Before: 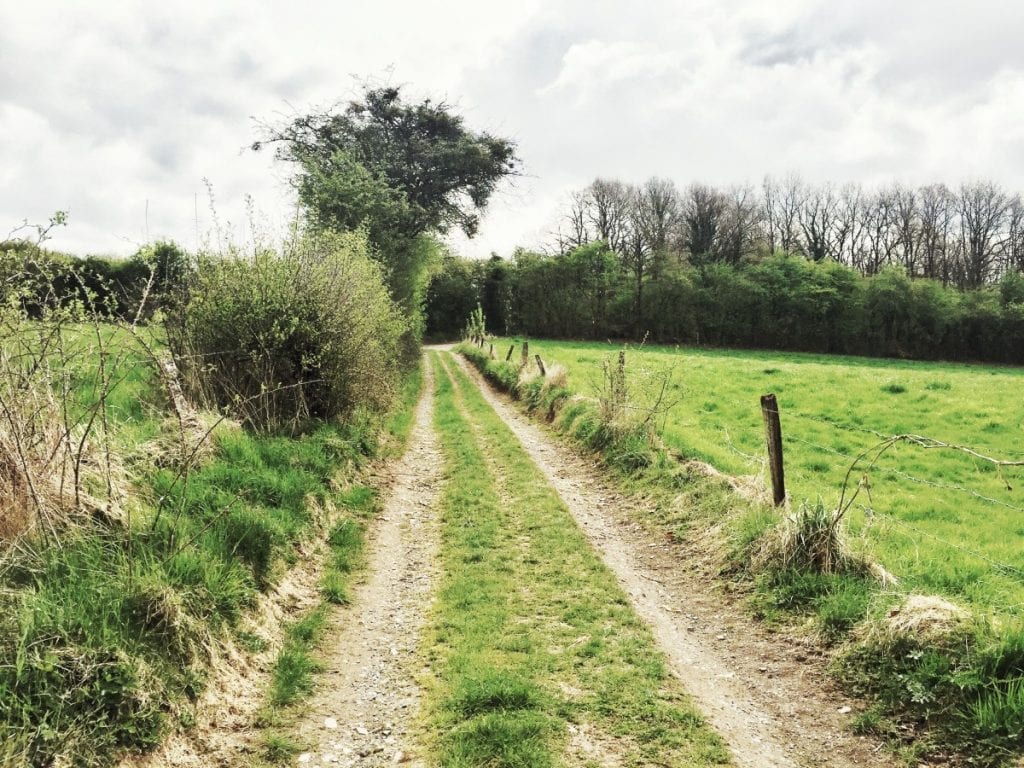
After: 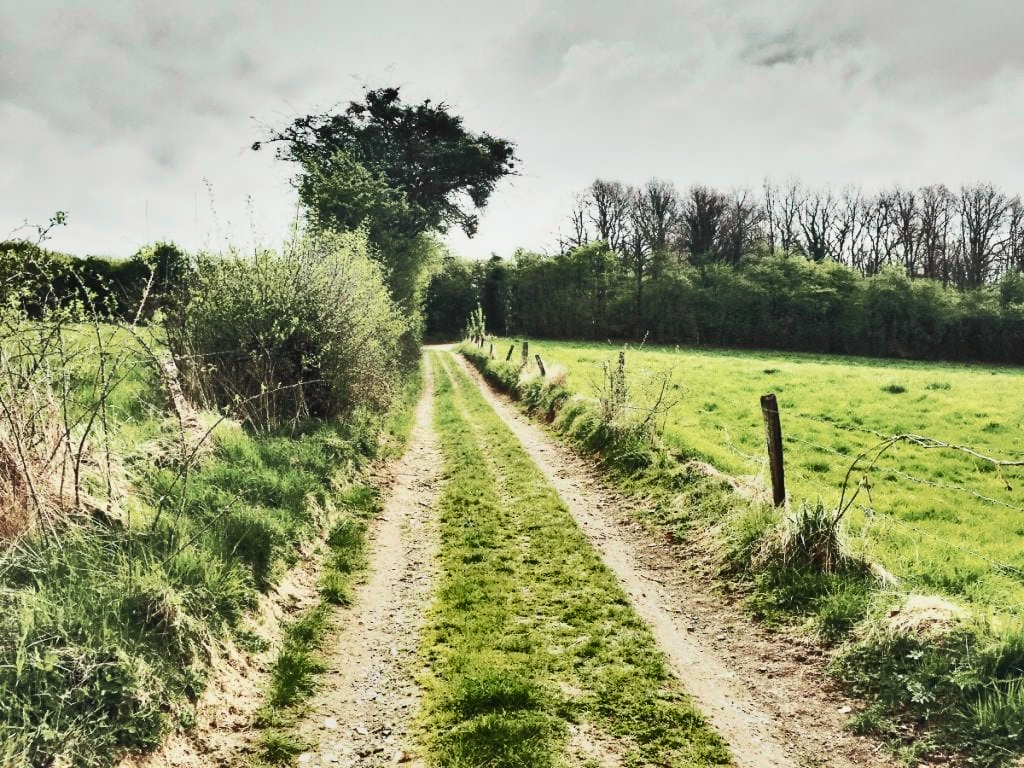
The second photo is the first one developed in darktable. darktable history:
shadows and highlights: shadows 20.83, highlights -82.88, soften with gaussian
tone curve: curves: ch0 [(0, 0.026) (0.172, 0.194) (0.398, 0.437) (0.469, 0.544) (0.612, 0.741) (0.845, 0.926) (1, 0.968)]; ch1 [(0, 0) (0.437, 0.453) (0.472, 0.467) (0.502, 0.502) (0.531, 0.537) (0.574, 0.583) (0.617, 0.64) (0.699, 0.749) (0.859, 0.919) (1, 1)]; ch2 [(0, 0) (0.33, 0.301) (0.421, 0.443) (0.476, 0.502) (0.511, 0.504) (0.553, 0.55) (0.595, 0.586) (0.664, 0.664) (1, 1)], color space Lab, independent channels, preserve colors none
